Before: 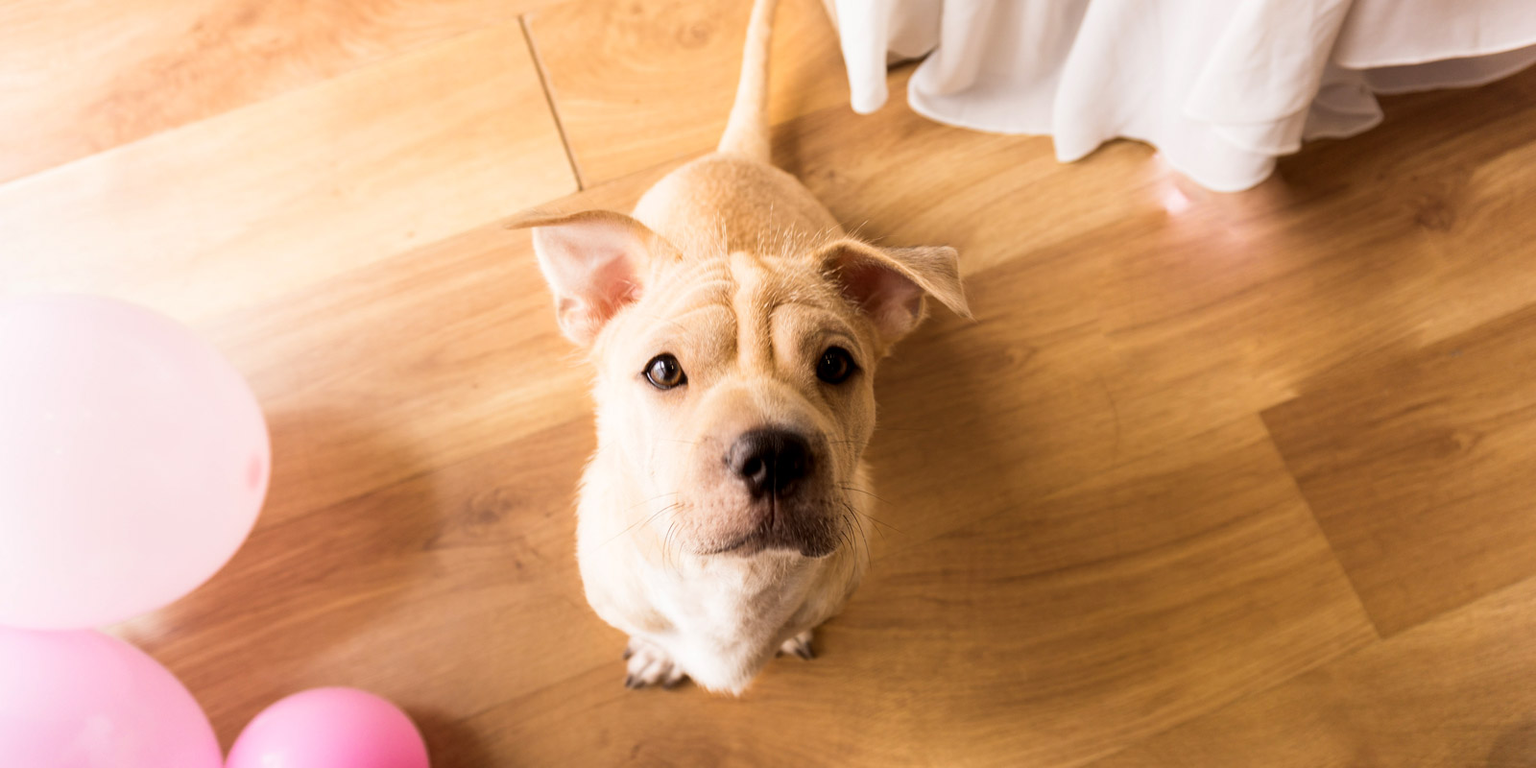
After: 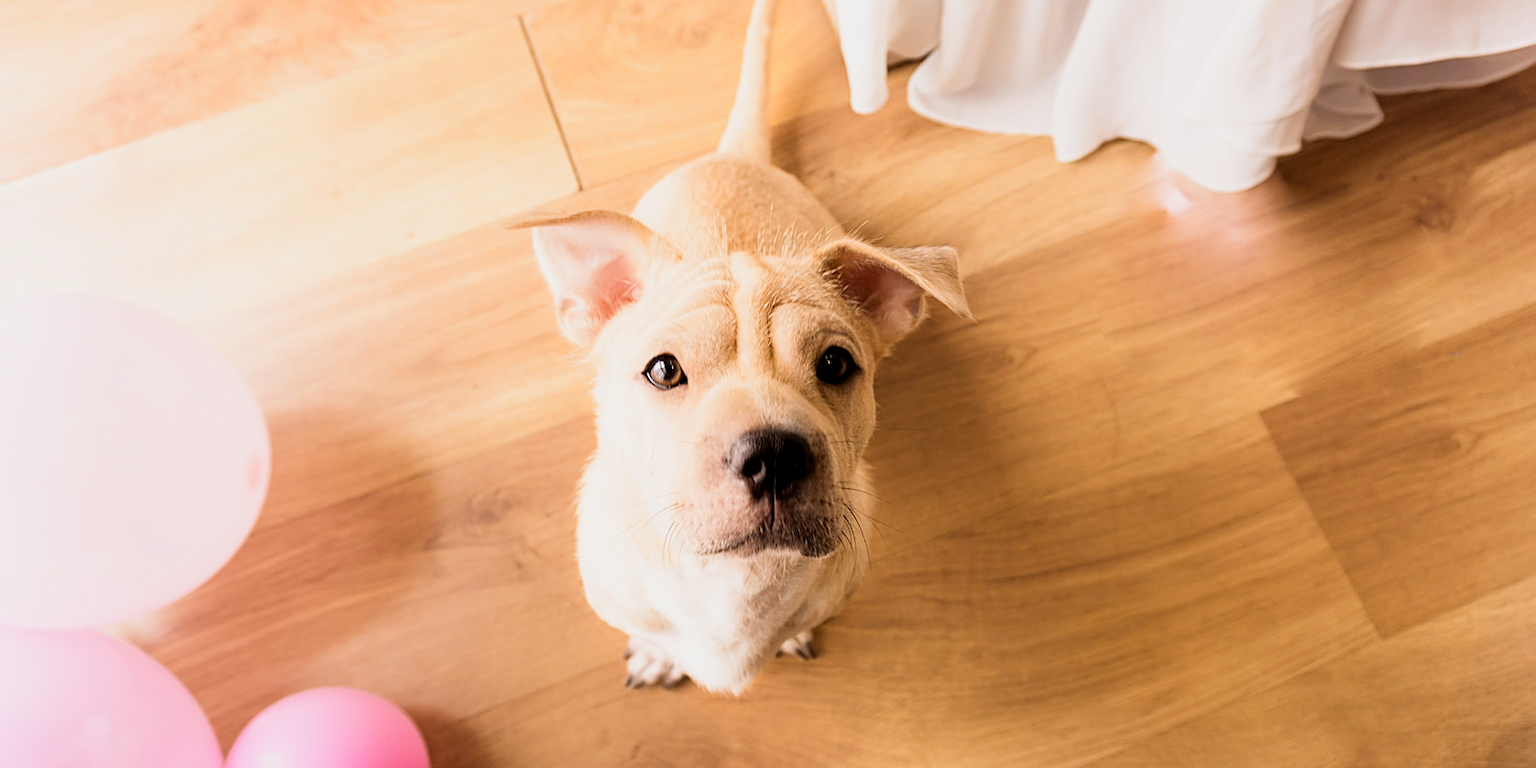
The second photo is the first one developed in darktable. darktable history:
exposure: black level correction 0, exposure 0.692 EV, compensate highlight preservation false
filmic rgb: black relative exposure -7.97 EV, white relative exposure 4.06 EV, hardness 4.21
sharpen: amount 0.49
